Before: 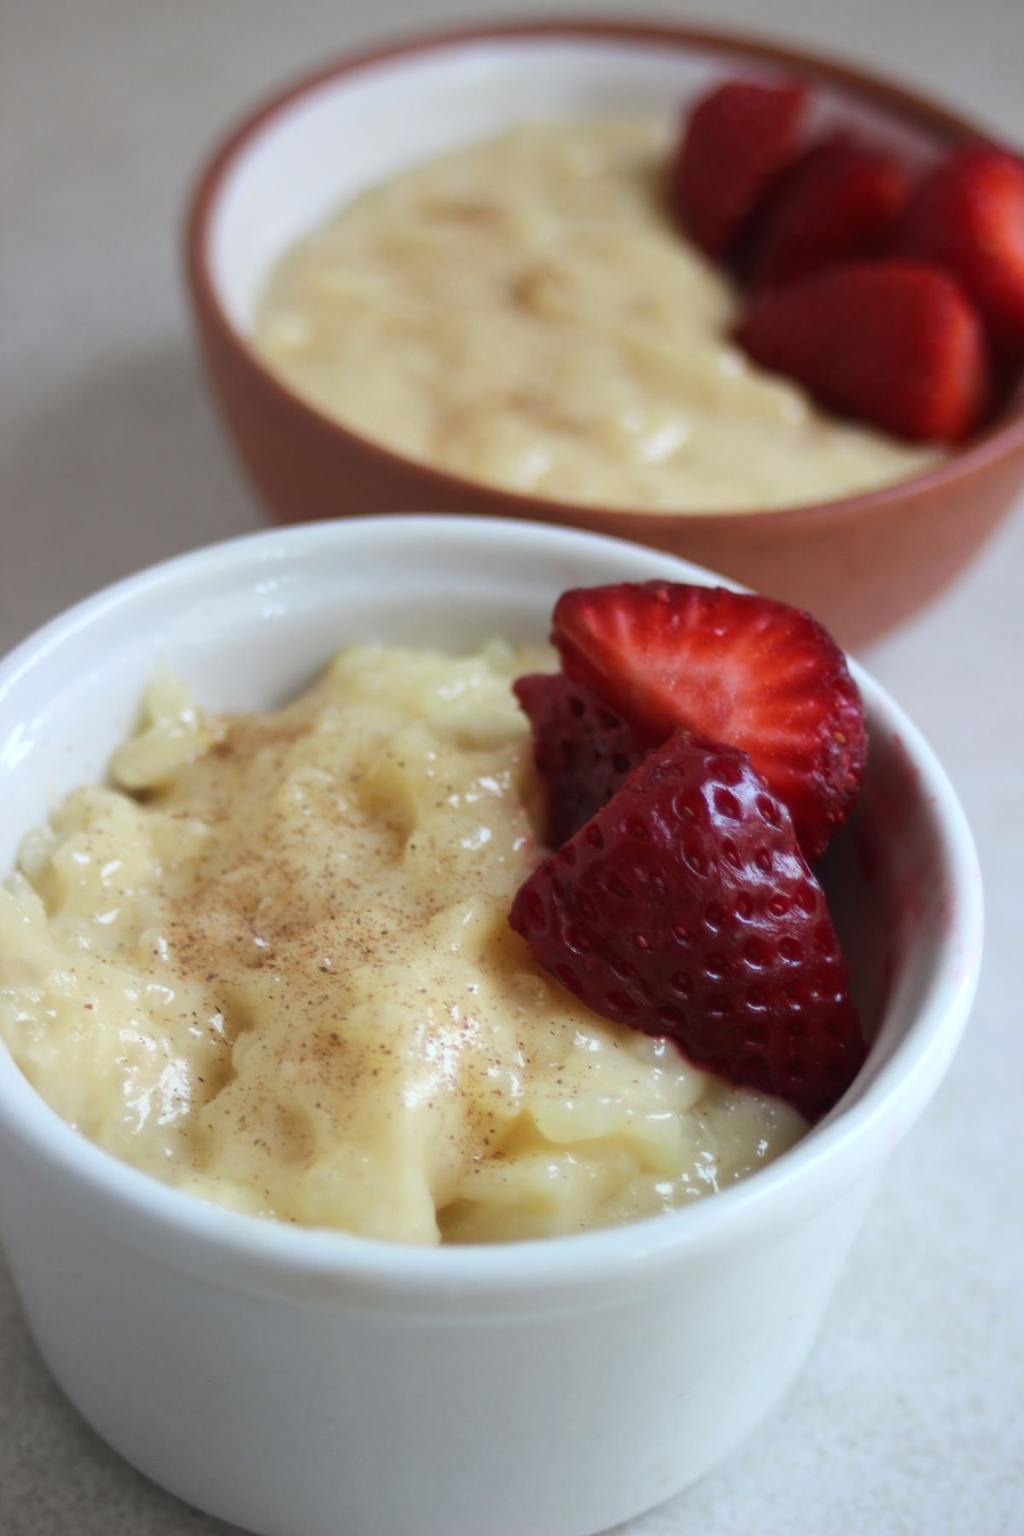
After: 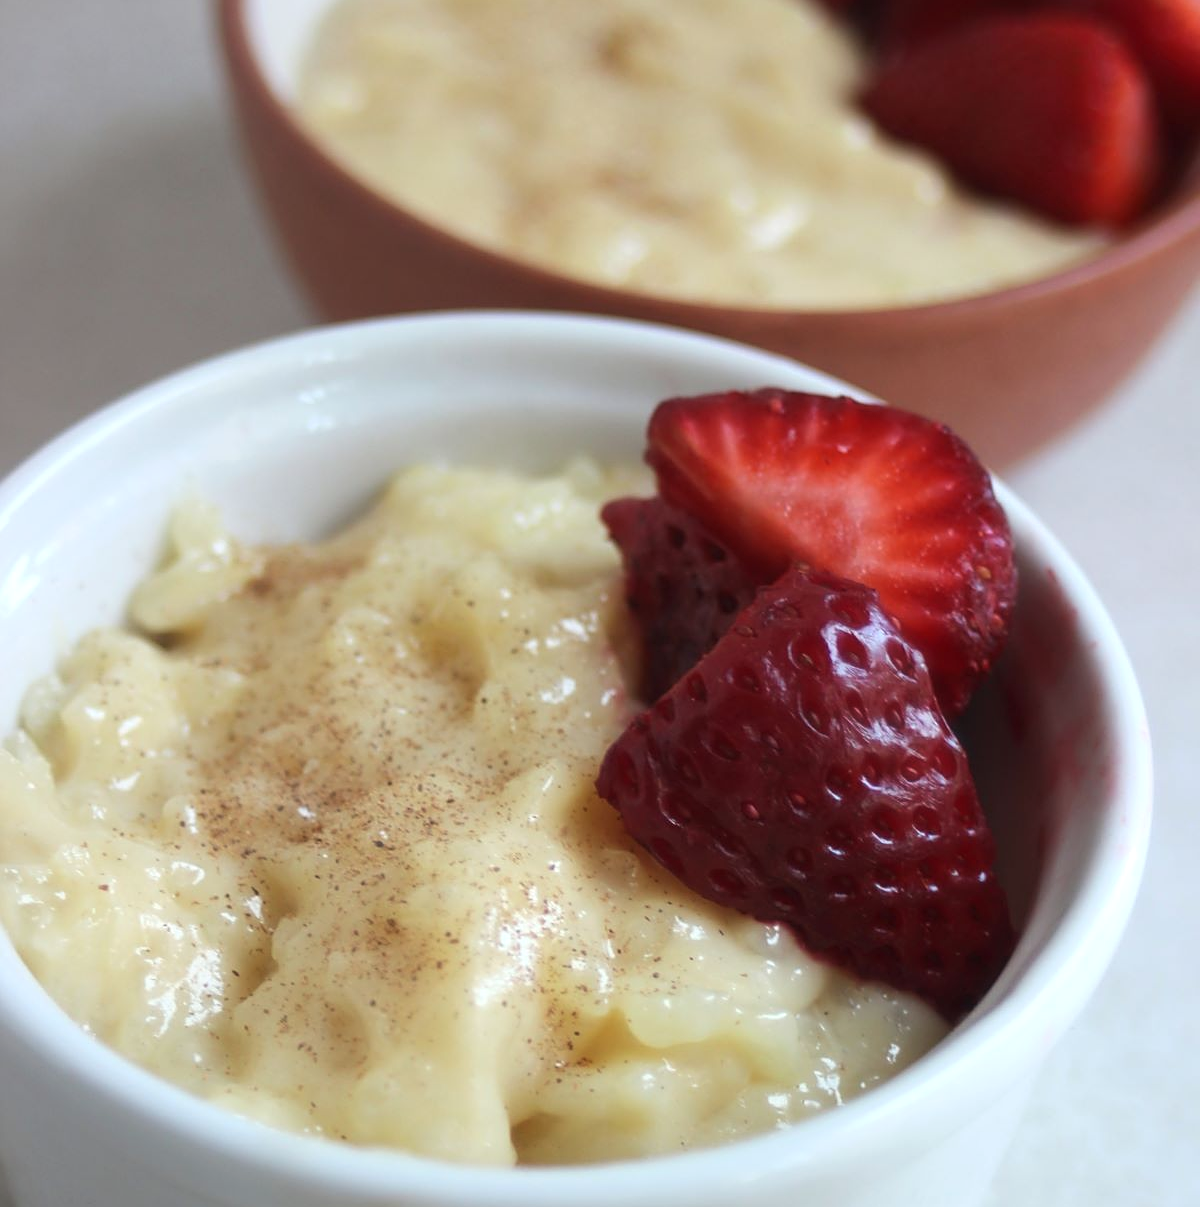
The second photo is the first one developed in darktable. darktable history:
exposure: exposure 0.133 EV, compensate highlight preservation false
crop: top 16.226%, bottom 16.71%
haze removal: strength -0.096, adaptive false
sharpen: on, module defaults
